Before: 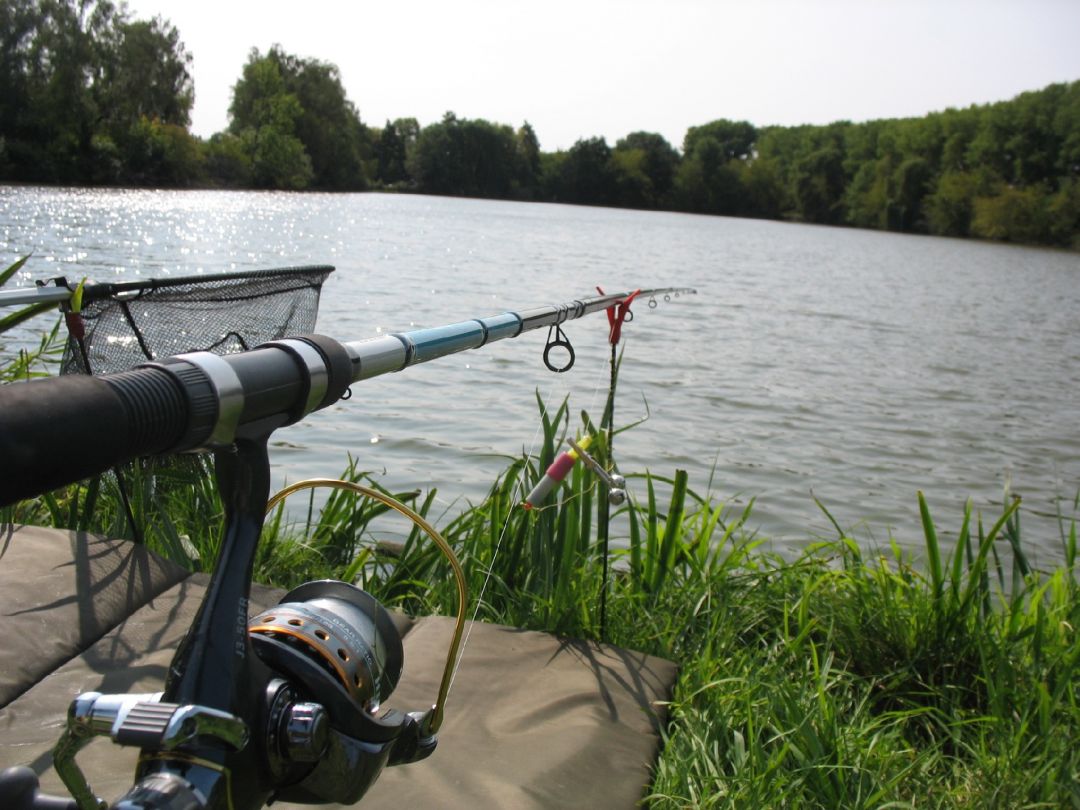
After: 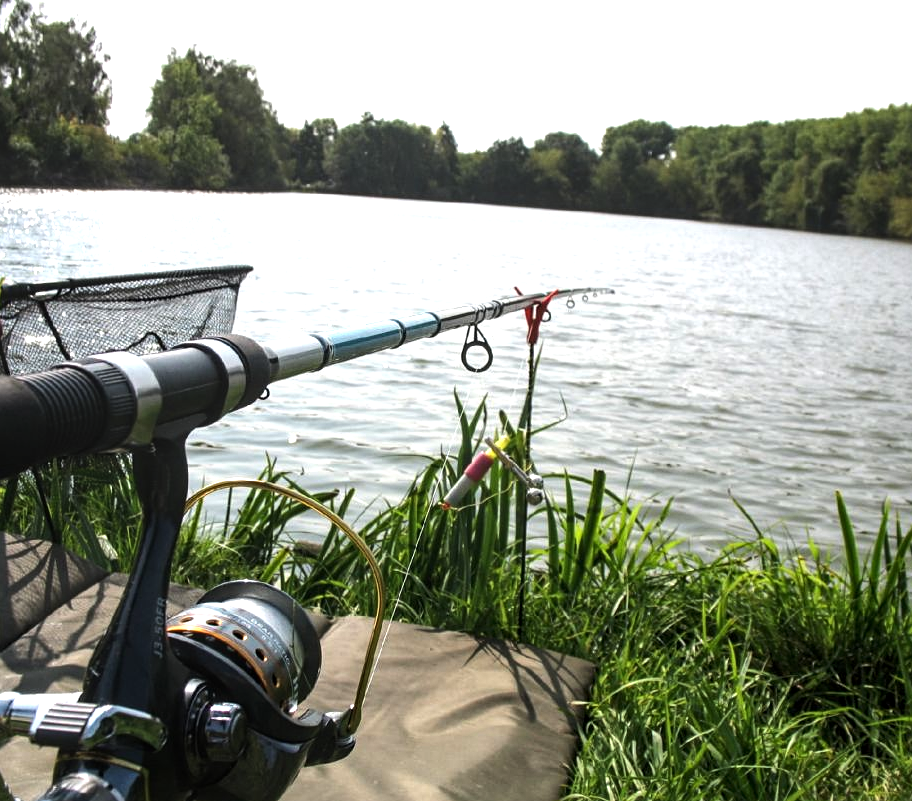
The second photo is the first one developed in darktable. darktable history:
sharpen: amount 0.2
exposure: exposure 0.2 EV, compensate highlight preservation false
crop: left 7.598%, right 7.873%
local contrast: on, module defaults
tone equalizer: -8 EV -0.75 EV, -7 EV -0.7 EV, -6 EV -0.6 EV, -5 EV -0.4 EV, -3 EV 0.4 EV, -2 EV 0.6 EV, -1 EV 0.7 EV, +0 EV 0.75 EV, edges refinement/feathering 500, mask exposure compensation -1.57 EV, preserve details no
